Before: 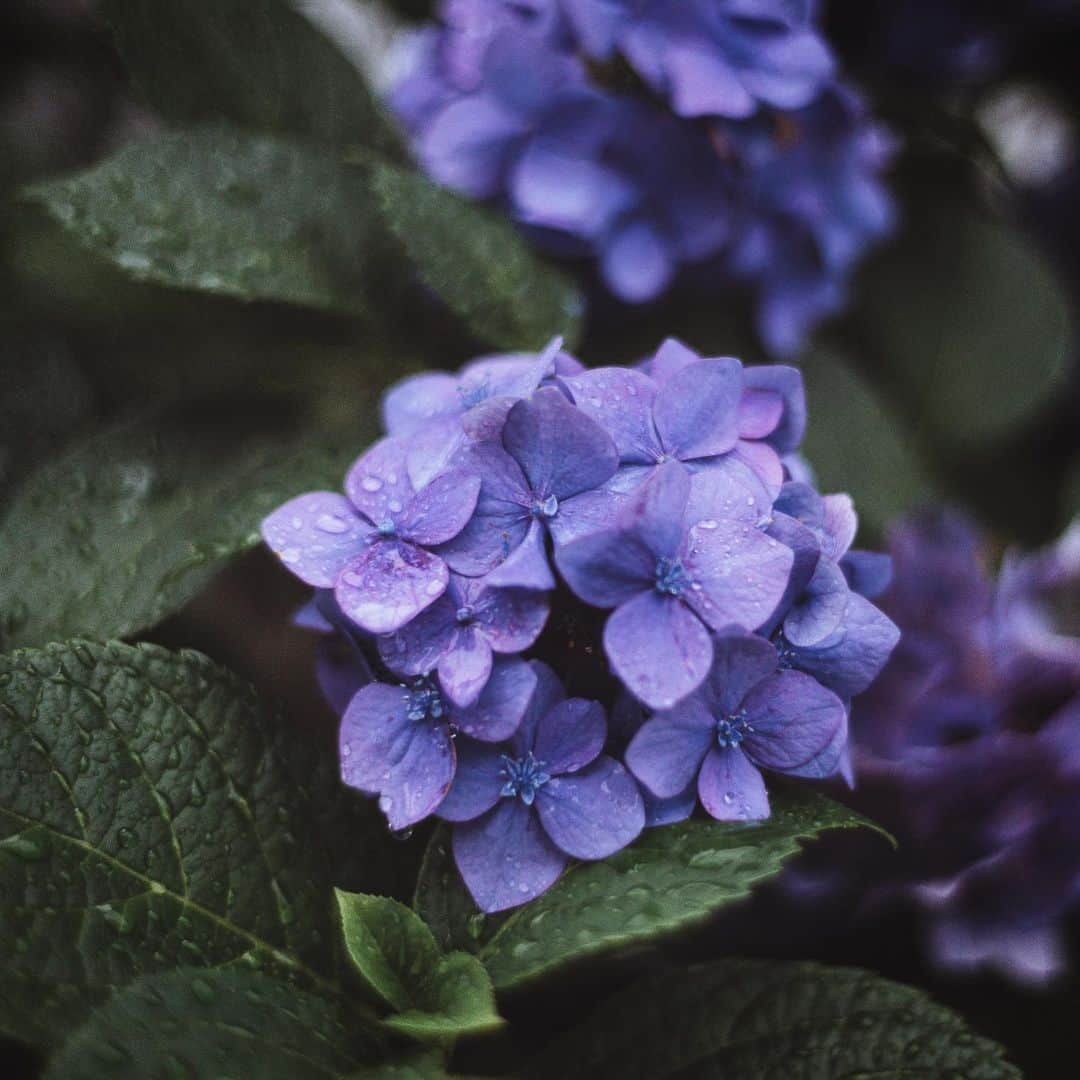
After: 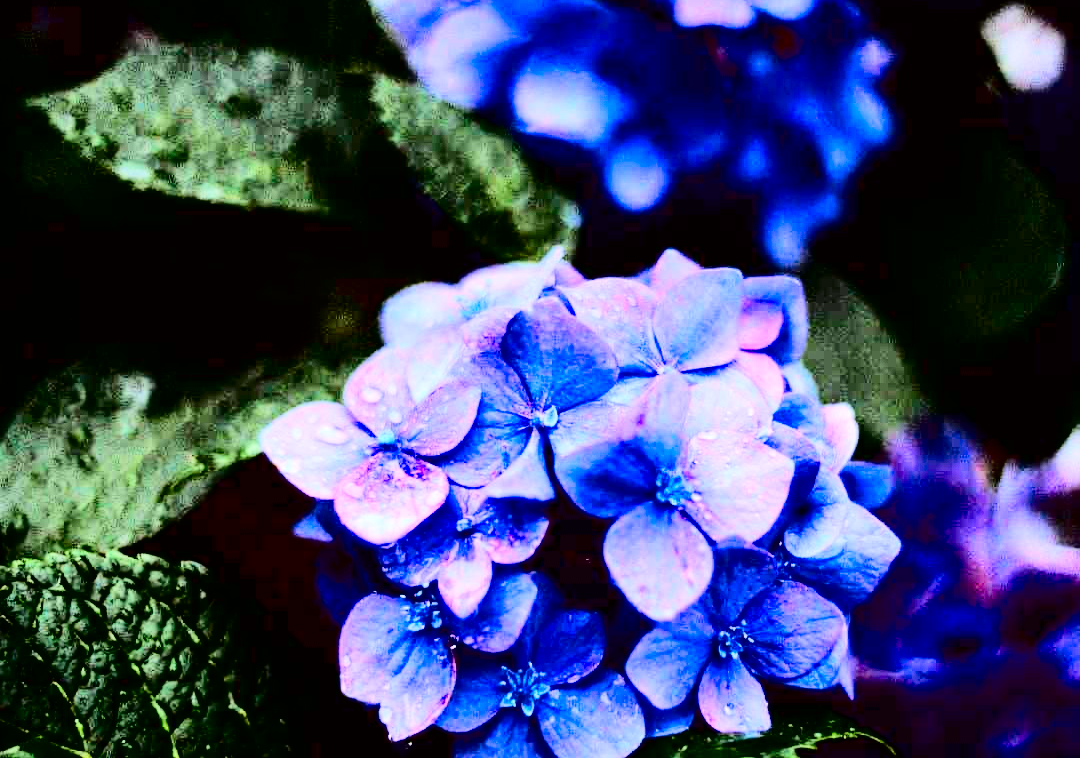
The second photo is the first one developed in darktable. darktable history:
crop and rotate: top 8.273%, bottom 21.468%
exposure: exposure 0.496 EV, compensate exposure bias true, compensate highlight preservation false
contrast brightness saturation: contrast 0.778, brightness -0.996, saturation 0.995
color correction: highlights a* -2.71, highlights b* 2.31
tone equalizer: -7 EV 0.15 EV, -6 EV 0.579 EV, -5 EV 1.16 EV, -4 EV 1.37 EV, -3 EV 1.13 EV, -2 EV 0.6 EV, -1 EV 0.149 EV, edges refinement/feathering 500, mask exposure compensation -1.57 EV, preserve details no
